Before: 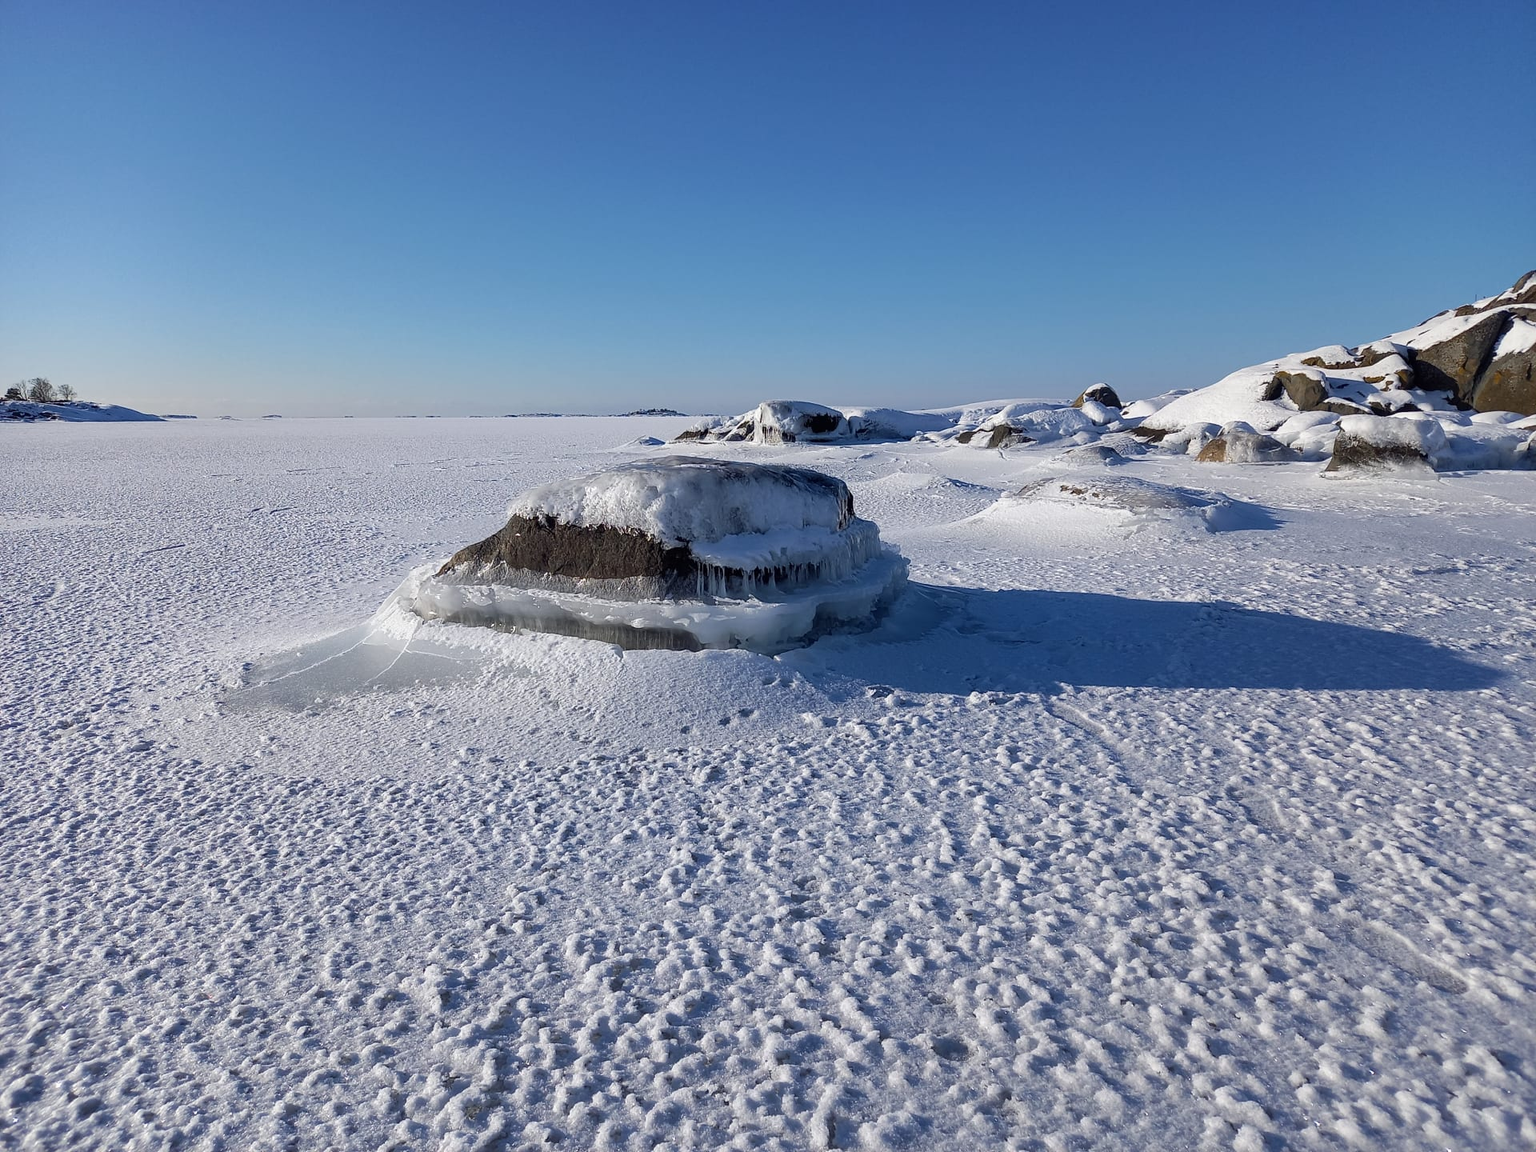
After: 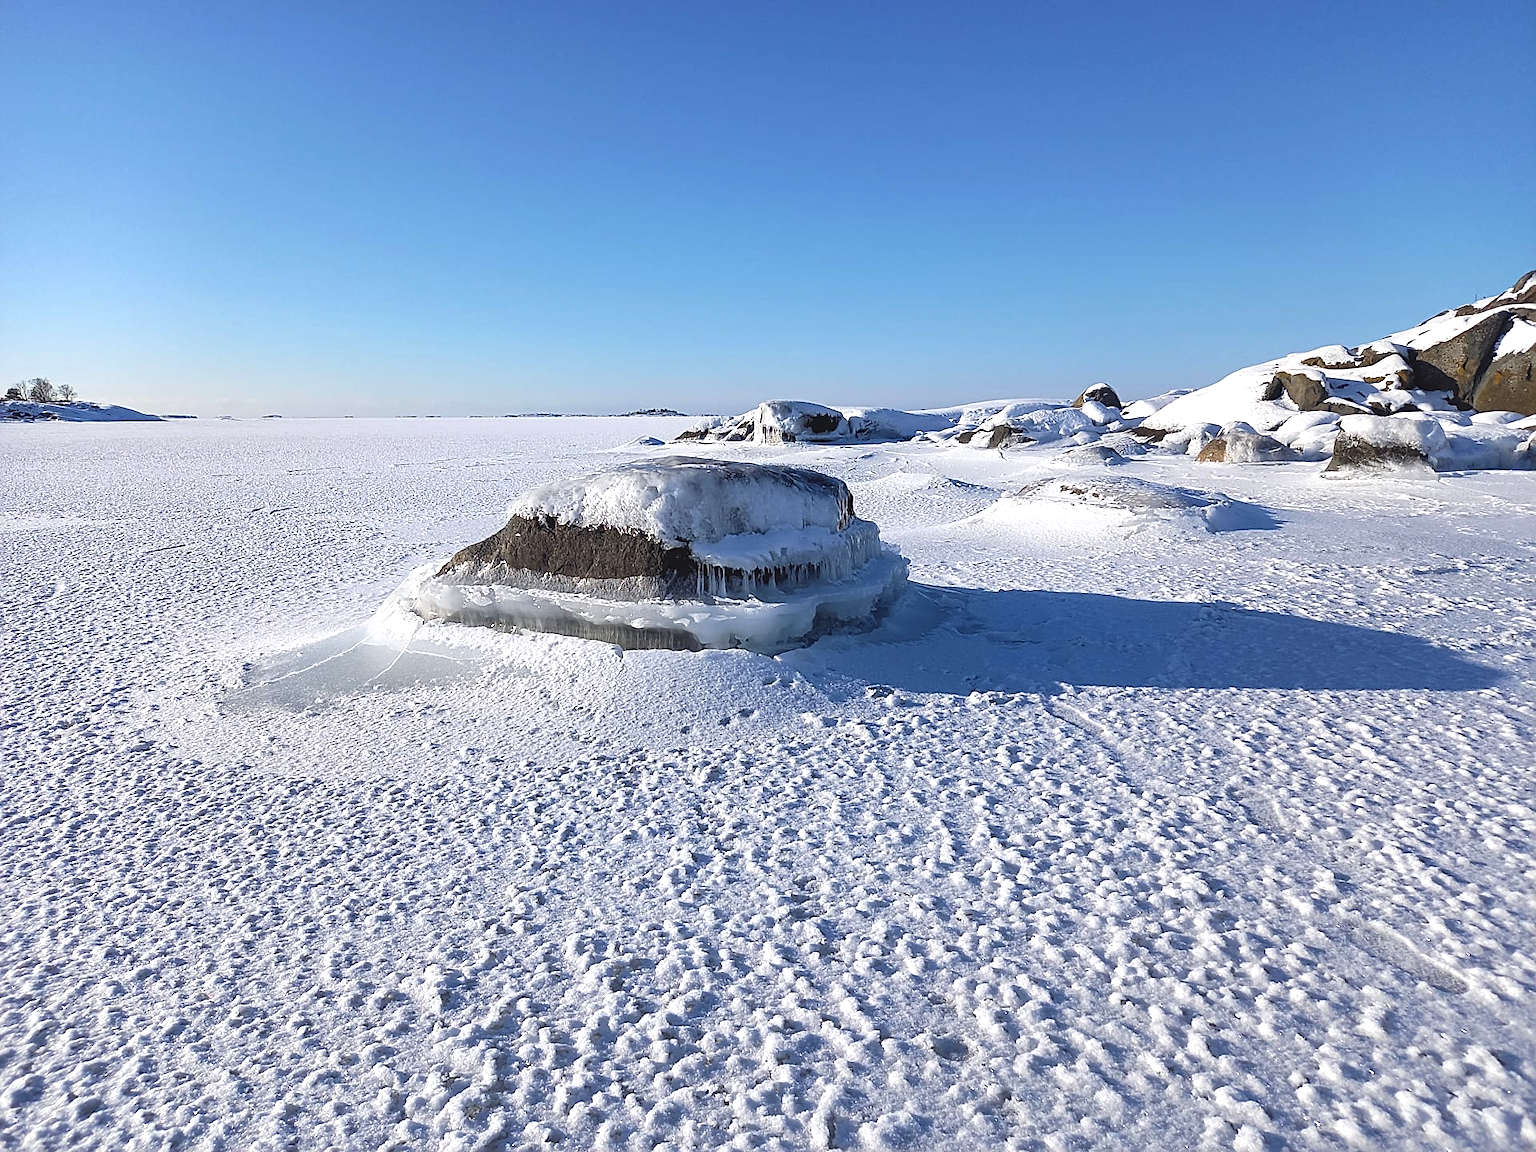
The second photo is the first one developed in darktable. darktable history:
sharpen: on, module defaults
exposure: black level correction -0.005, exposure 0.613 EV, compensate highlight preservation false
